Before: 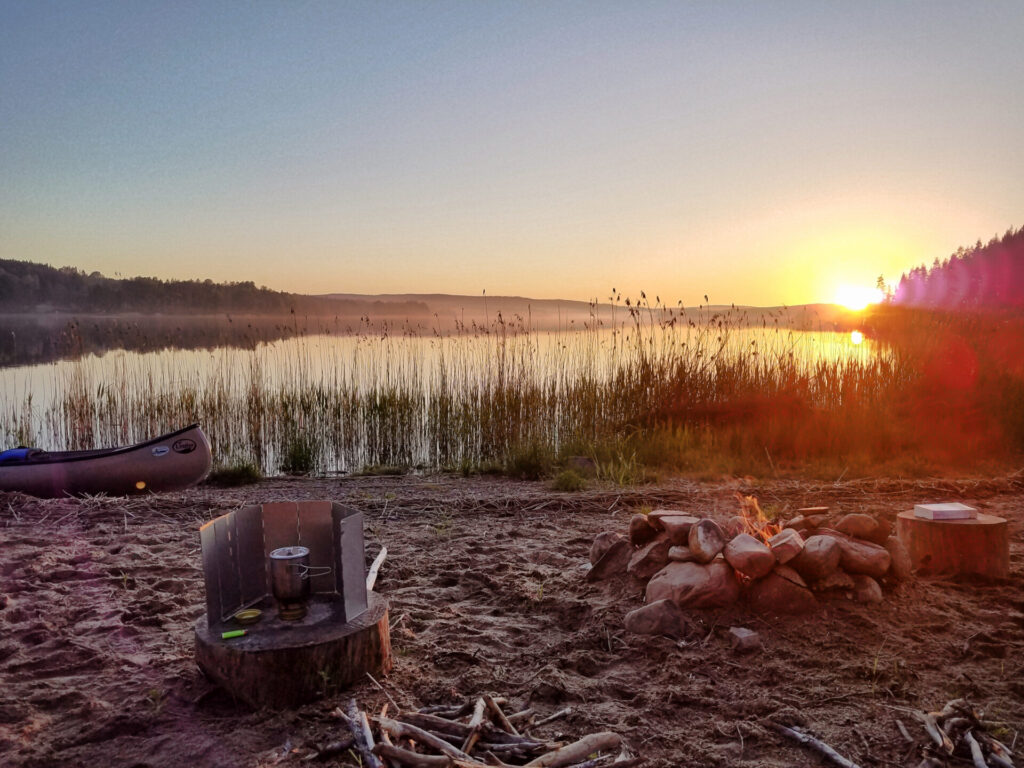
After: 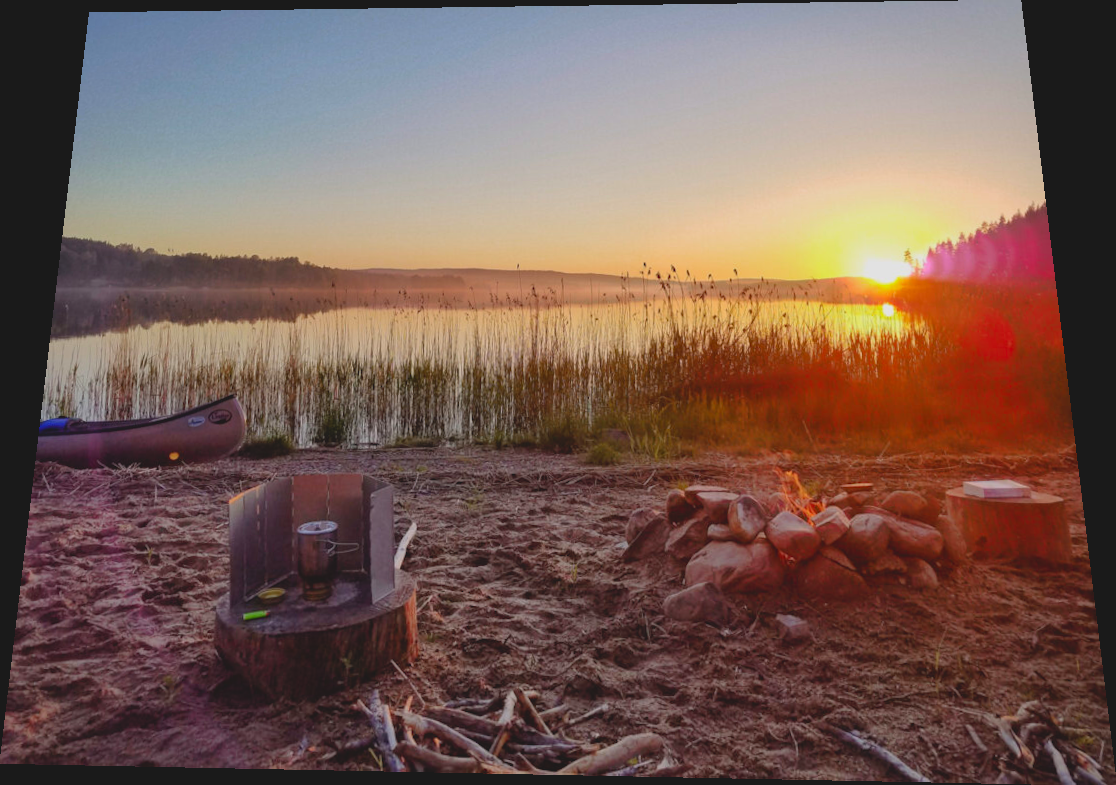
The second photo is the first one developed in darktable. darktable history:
rotate and perspective: rotation 0.128°, lens shift (vertical) -0.181, lens shift (horizontal) -0.044, shear 0.001, automatic cropping off
contrast brightness saturation: contrast -0.19, saturation 0.19
